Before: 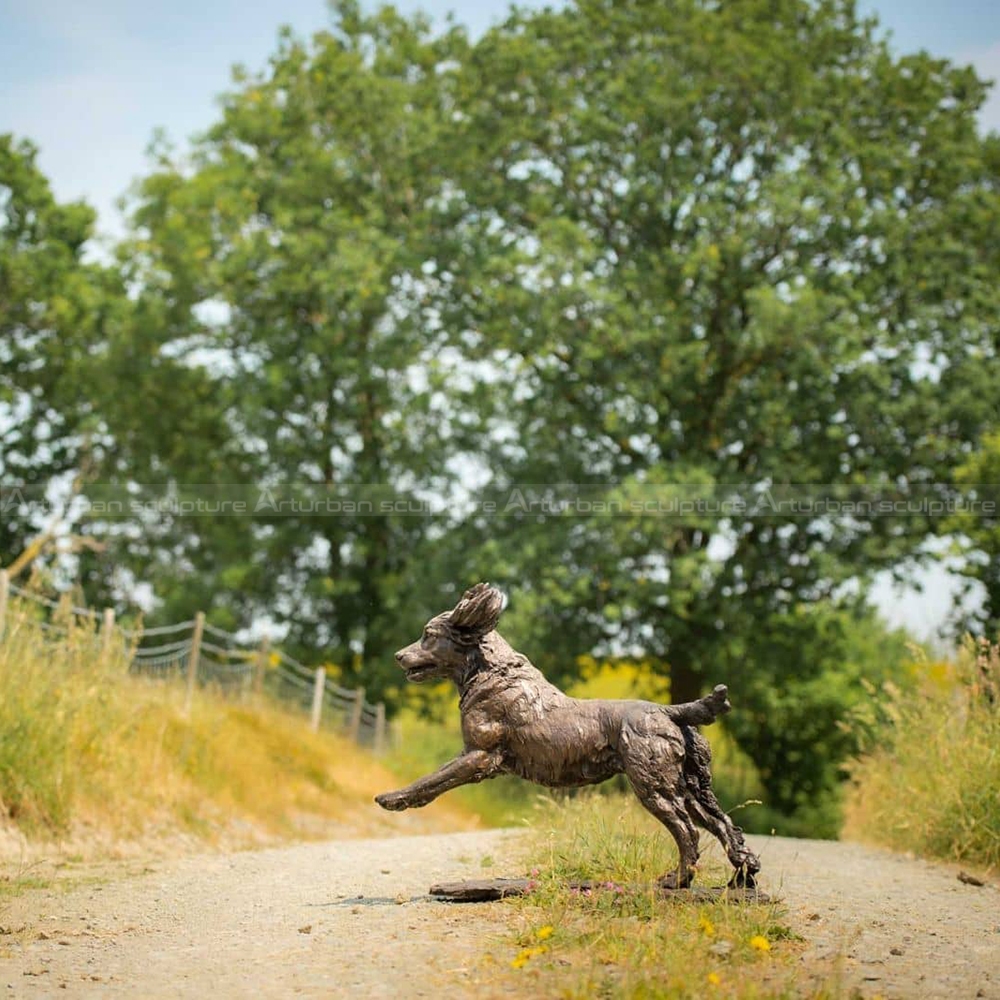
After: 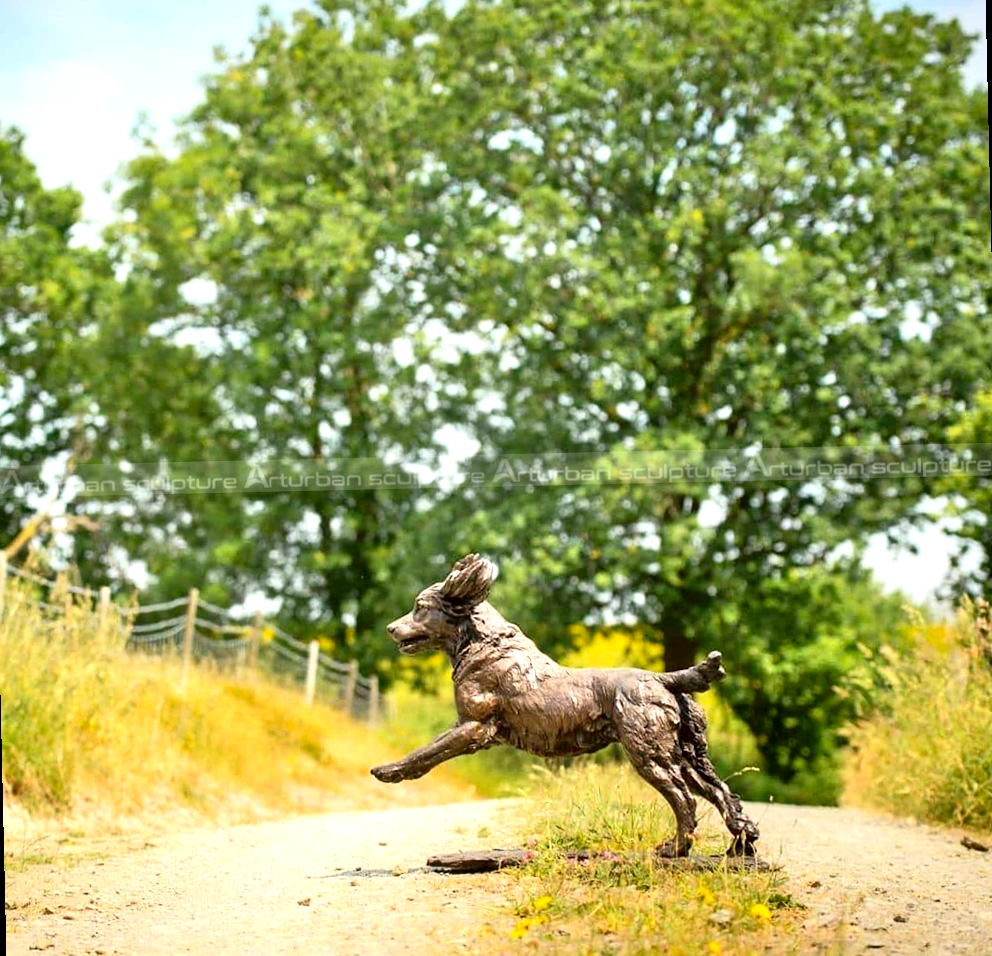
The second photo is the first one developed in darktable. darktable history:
contrast brightness saturation: contrast 0.19, brightness -0.24, saturation 0.11
rotate and perspective: rotation -1.32°, lens shift (horizontal) -0.031, crop left 0.015, crop right 0.985, crop top 0.047, crop bottom 0.982
tone equalizer: -7 EV 0.15 EV, -6 EV 0.6 EV, -5 EV 1.15 EV, -4 EV 1.33 EV, -3 EV 1.15 EV, -2 EV 0.6 EV, -1 EV 0.15 EV, mask exposure compensation -0.5 EV
exposure: black level correction 0, exposure 0.6 EV, compensate highlight preservation false
